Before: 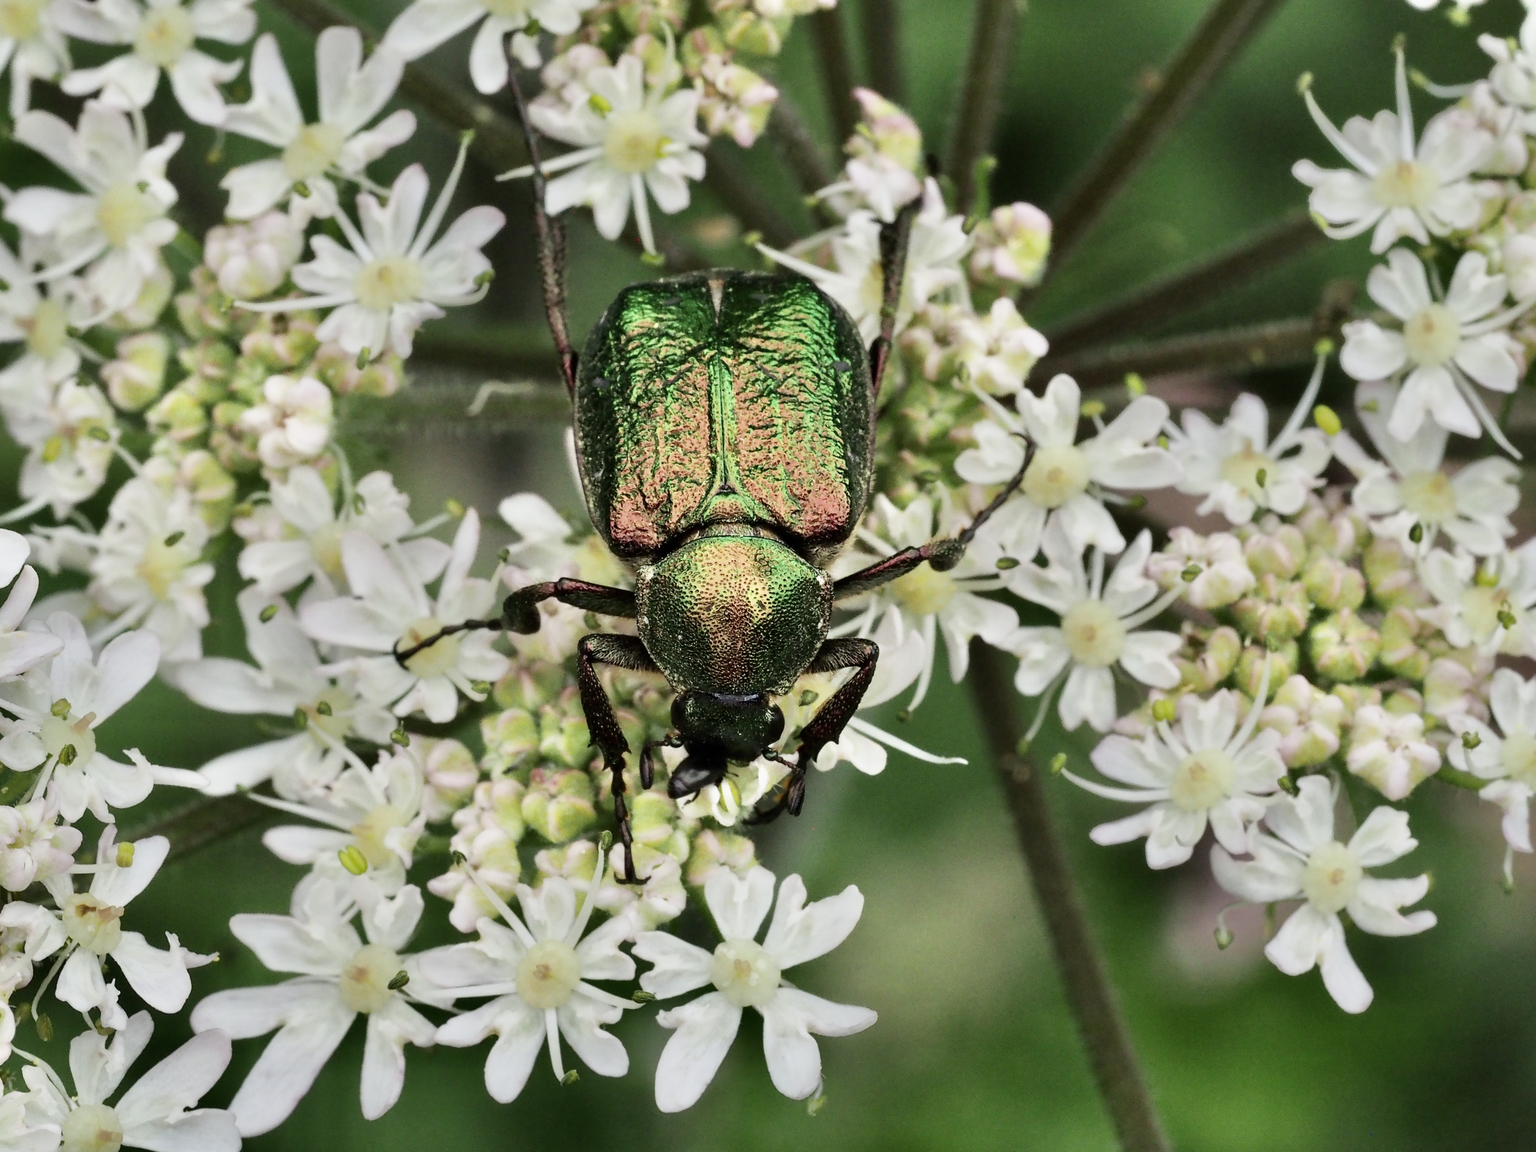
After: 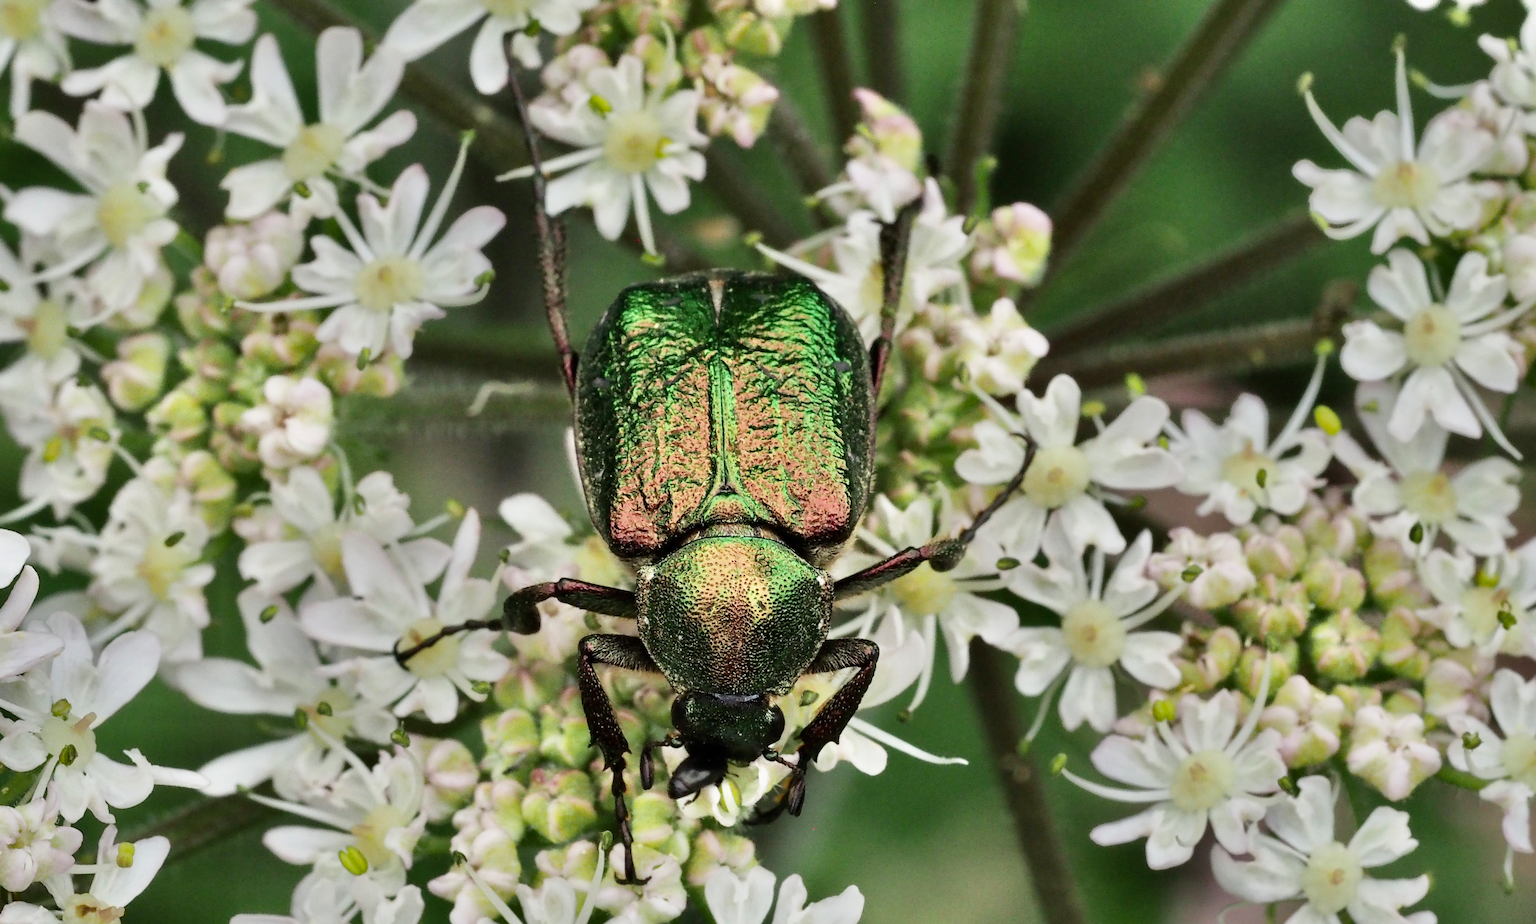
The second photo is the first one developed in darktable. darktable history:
crop: bottom 19.716%
shadows and highlights: shadows 22.46, highlights -48.85, soften with gaussian
